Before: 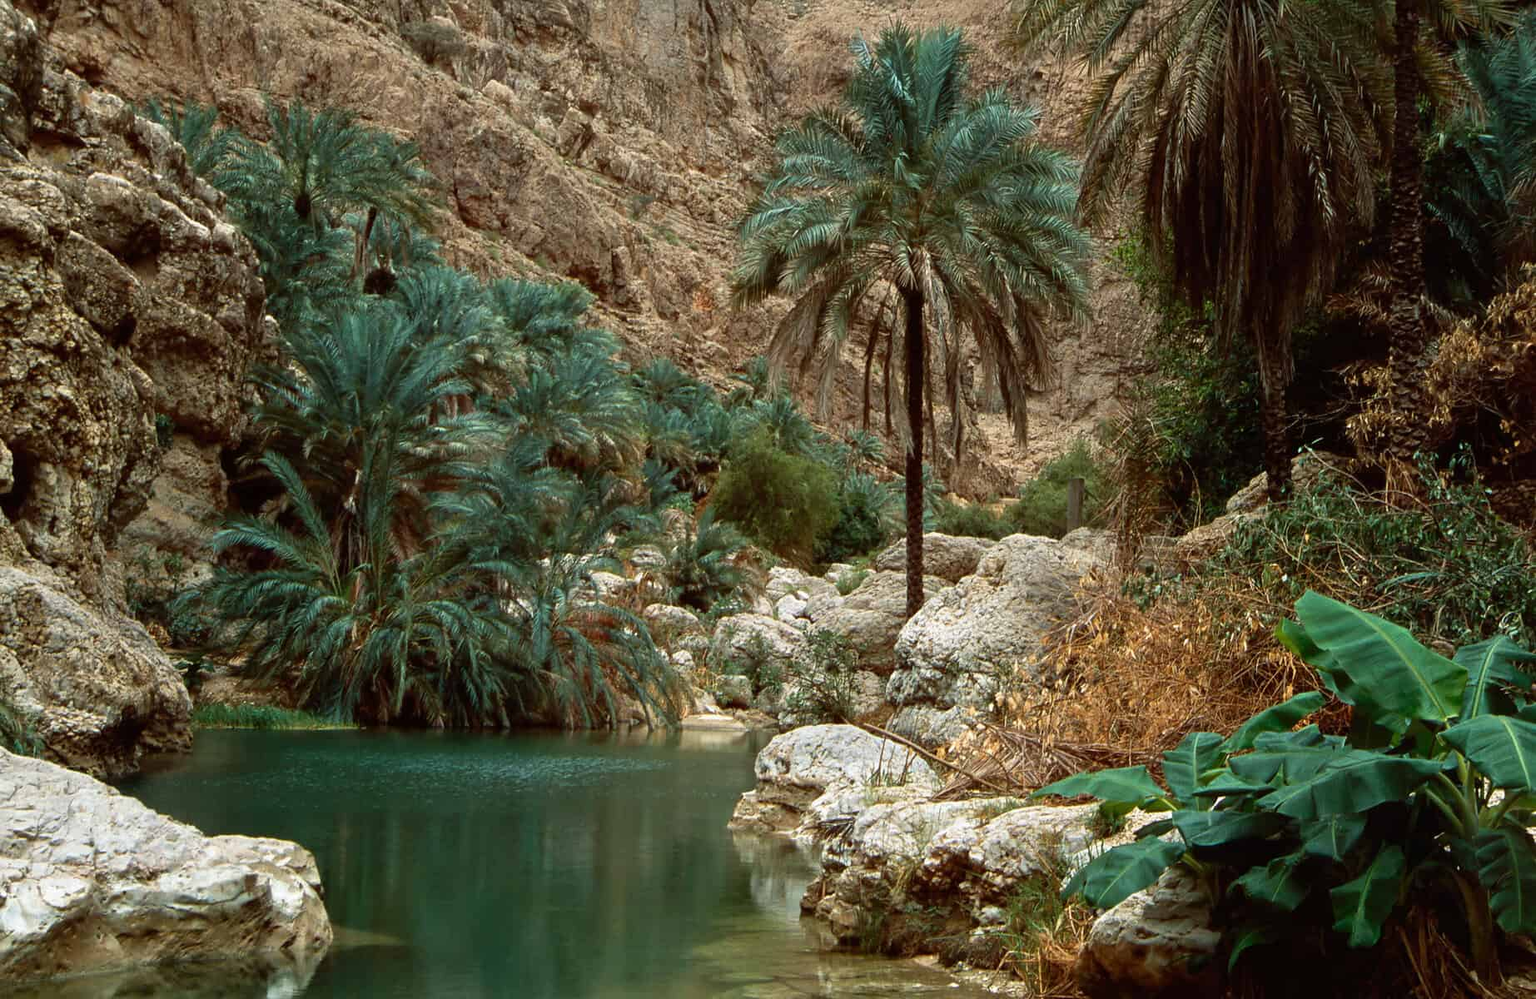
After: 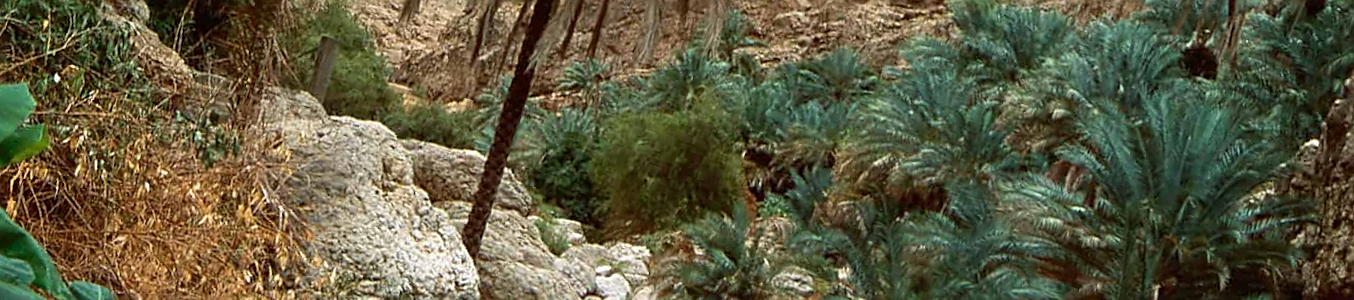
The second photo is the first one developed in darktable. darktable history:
sharpen: on, module defaults
crop and rotate: angle 16.12°, top 30.835%, bottom 35.653%
rotate and perspective: rotation -1.17°, automatic cropping off
